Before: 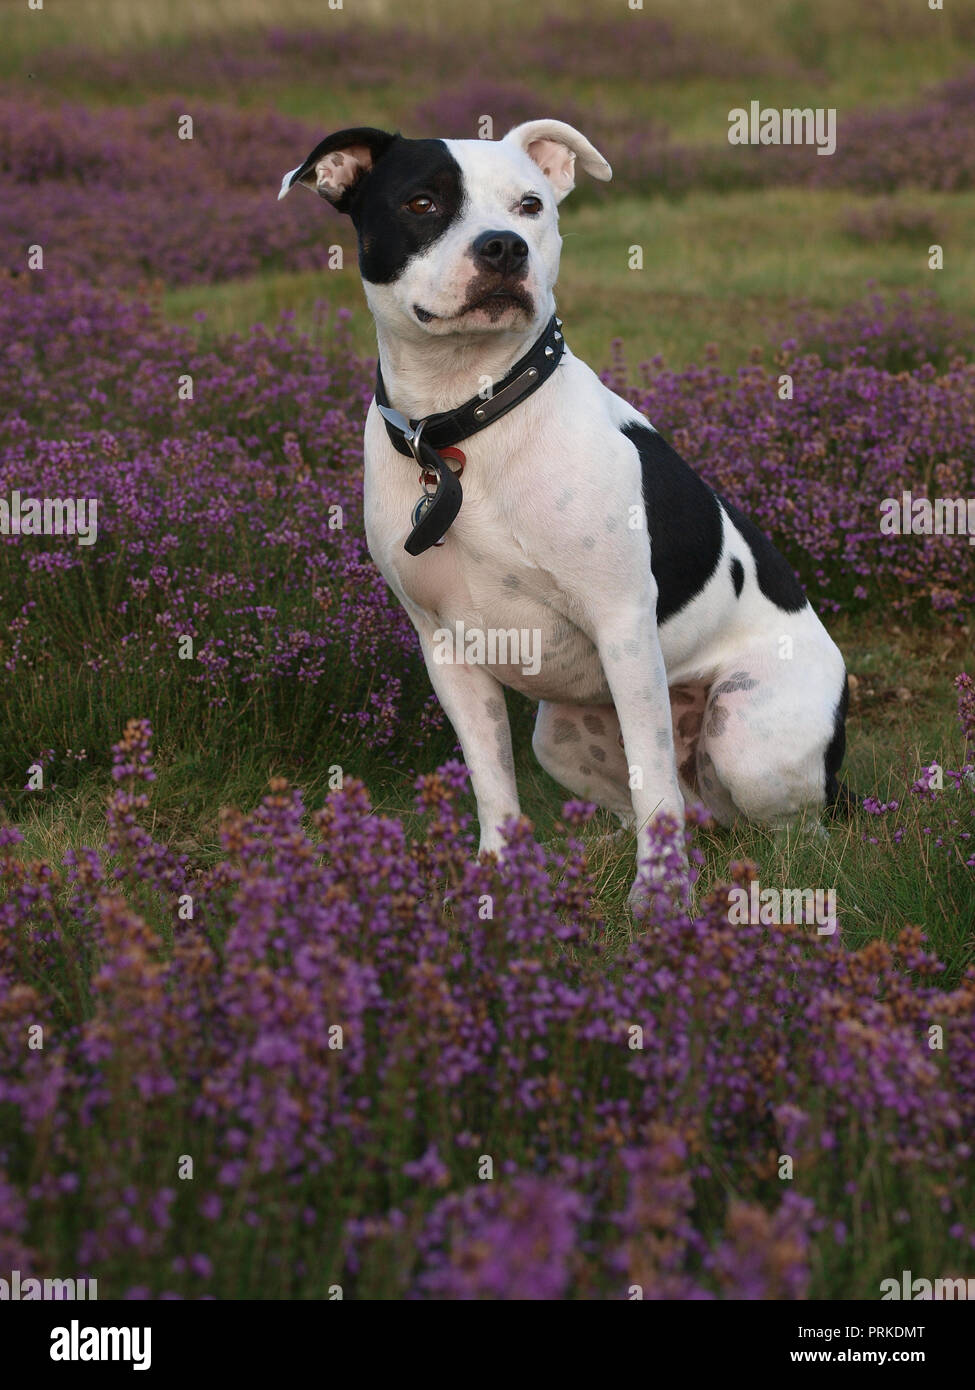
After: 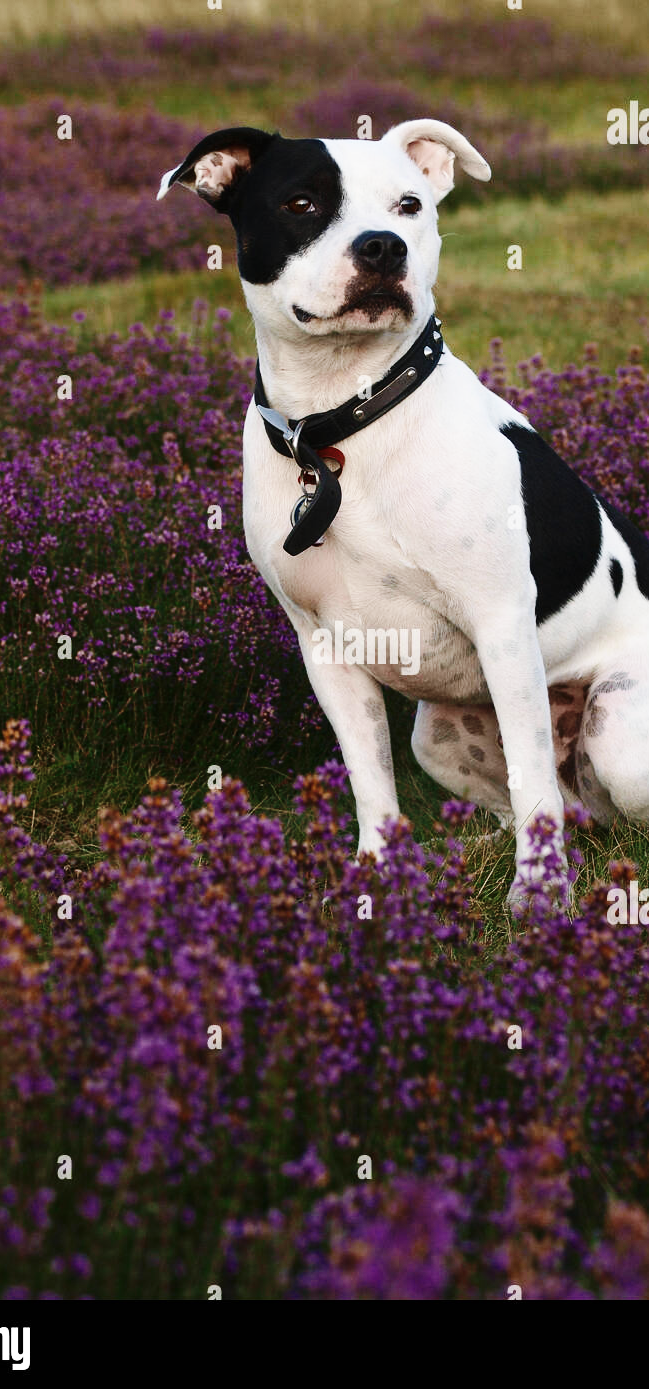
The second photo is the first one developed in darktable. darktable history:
exposure: exposure -0.04 EV, compensate exposure bias true, compensate highlight preservation false
color balance rgb: perceptual saturation grading › global saturation 19.454%, perceptual brilliance grading › global brilliance -5.331%, perceptual brilliance grading › highlights 24.387%, perceptual brilliance grading › mid-tones 7.386%, perceptual brilliance grading › shadows -4.752%, global vibrance -7.4%, contrast -12.486%, saturation formula JzAzBz (2021)
base curve: curves: ch0 [(0, 0) (0.036, 0.025) (0.121, 0.166) (0.206, 0.329) (0.605, 0.79) (1, 1)], exposure shift 0.01, preserve colors none
crop and rotate: left 12.504%, right 20.846%
contrast brightness saturation: contrast 0.103, saturation -0.288
